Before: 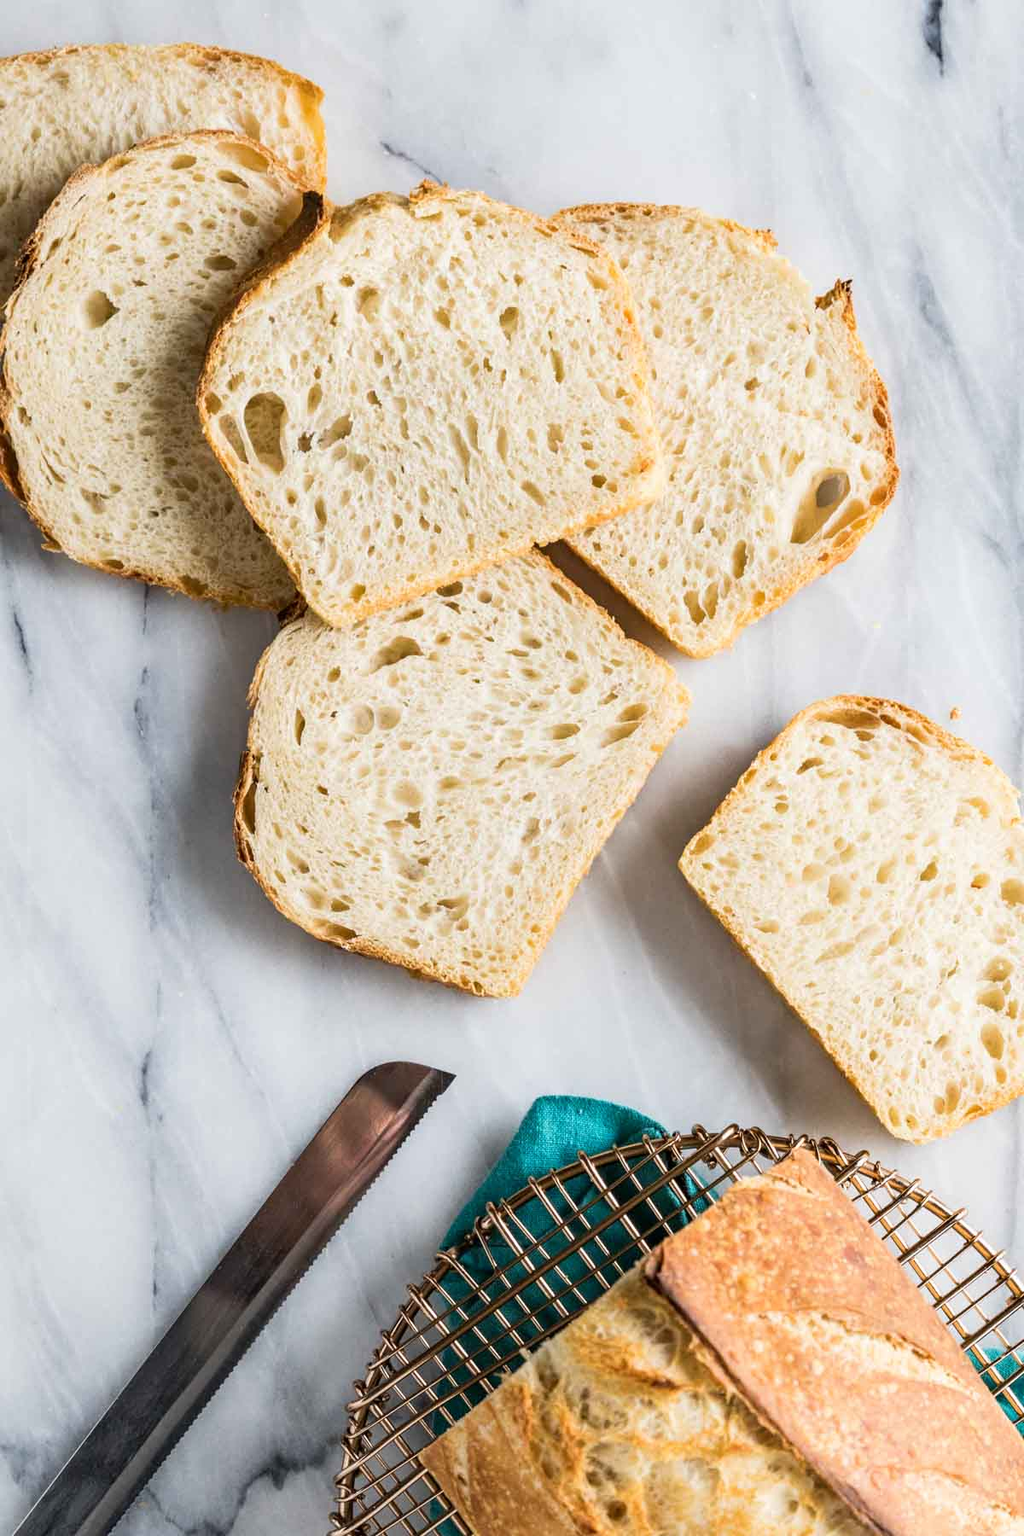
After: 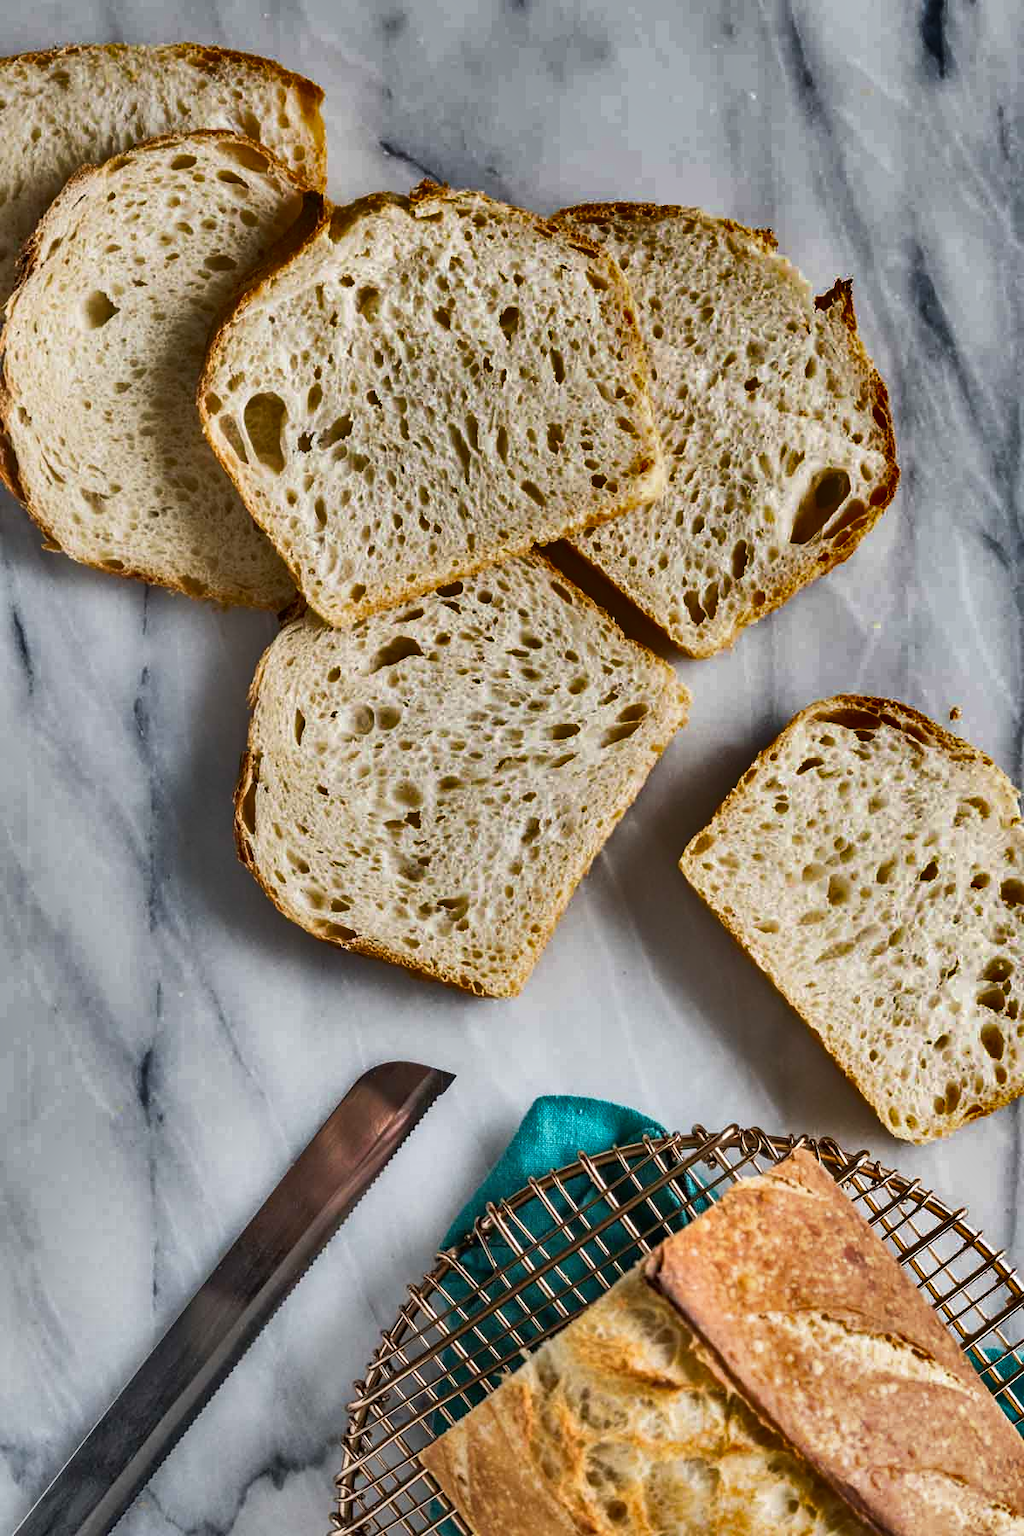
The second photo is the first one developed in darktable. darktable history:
shadows and highlights: shadows 20.85, highlights -81.92, soften with gaussian
